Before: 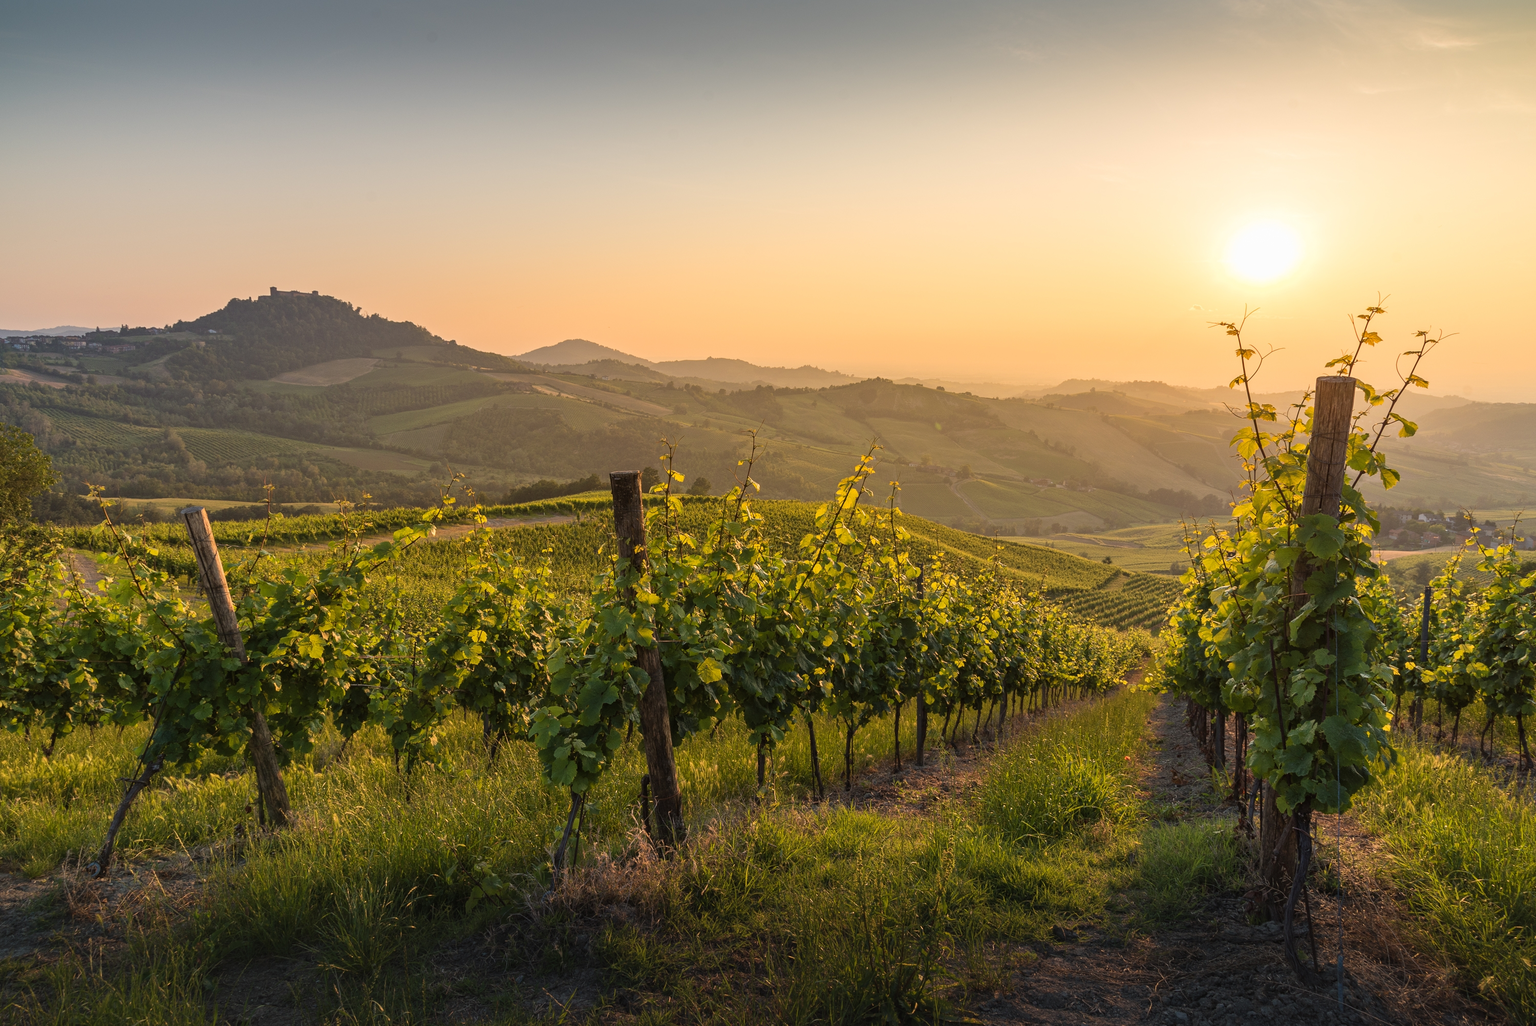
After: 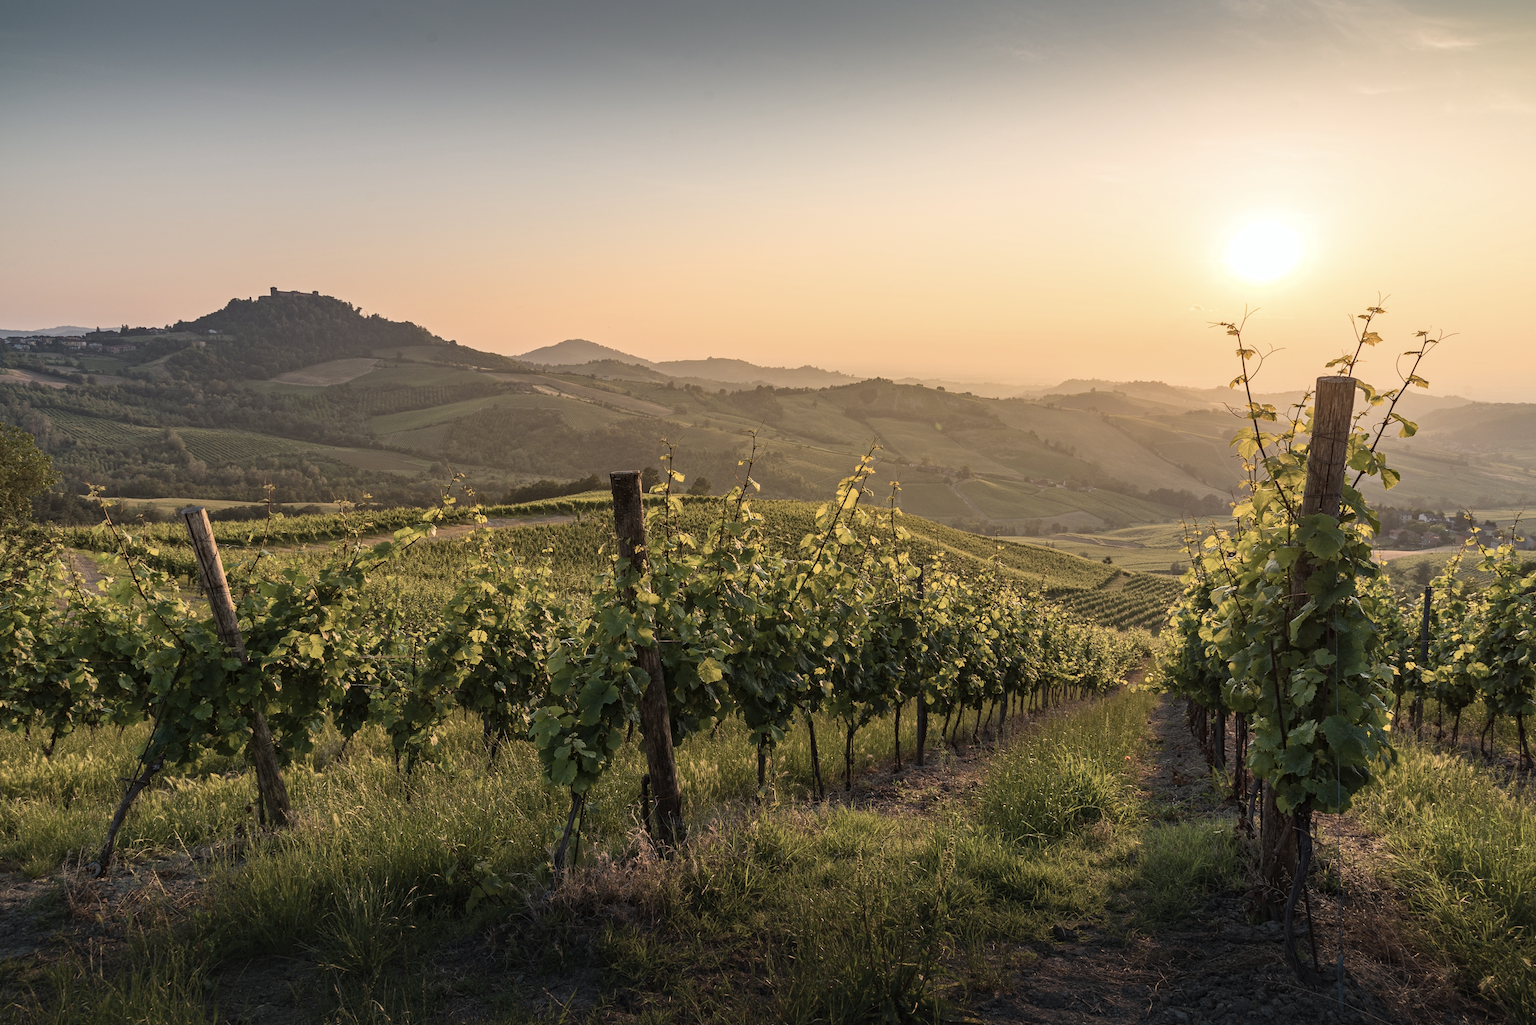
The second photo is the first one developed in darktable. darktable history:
white balance: emerald 1
haze removal: compatibility mode true, adaptive false
contrast brightness saturation: contrast 0.1, saturation -0.36
